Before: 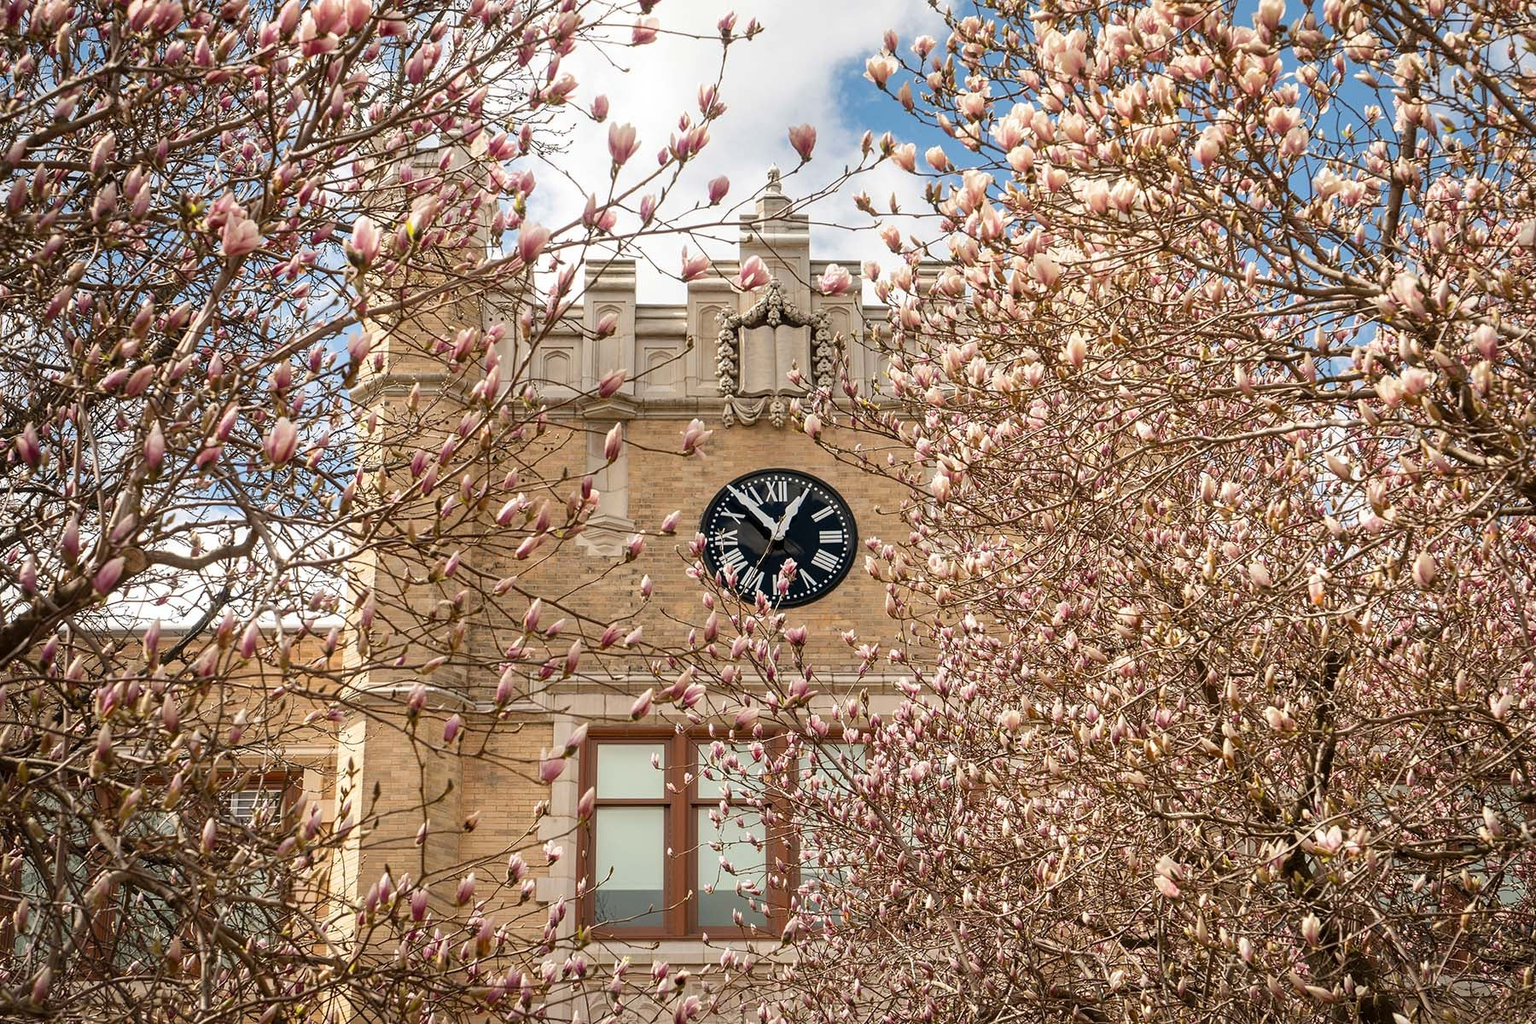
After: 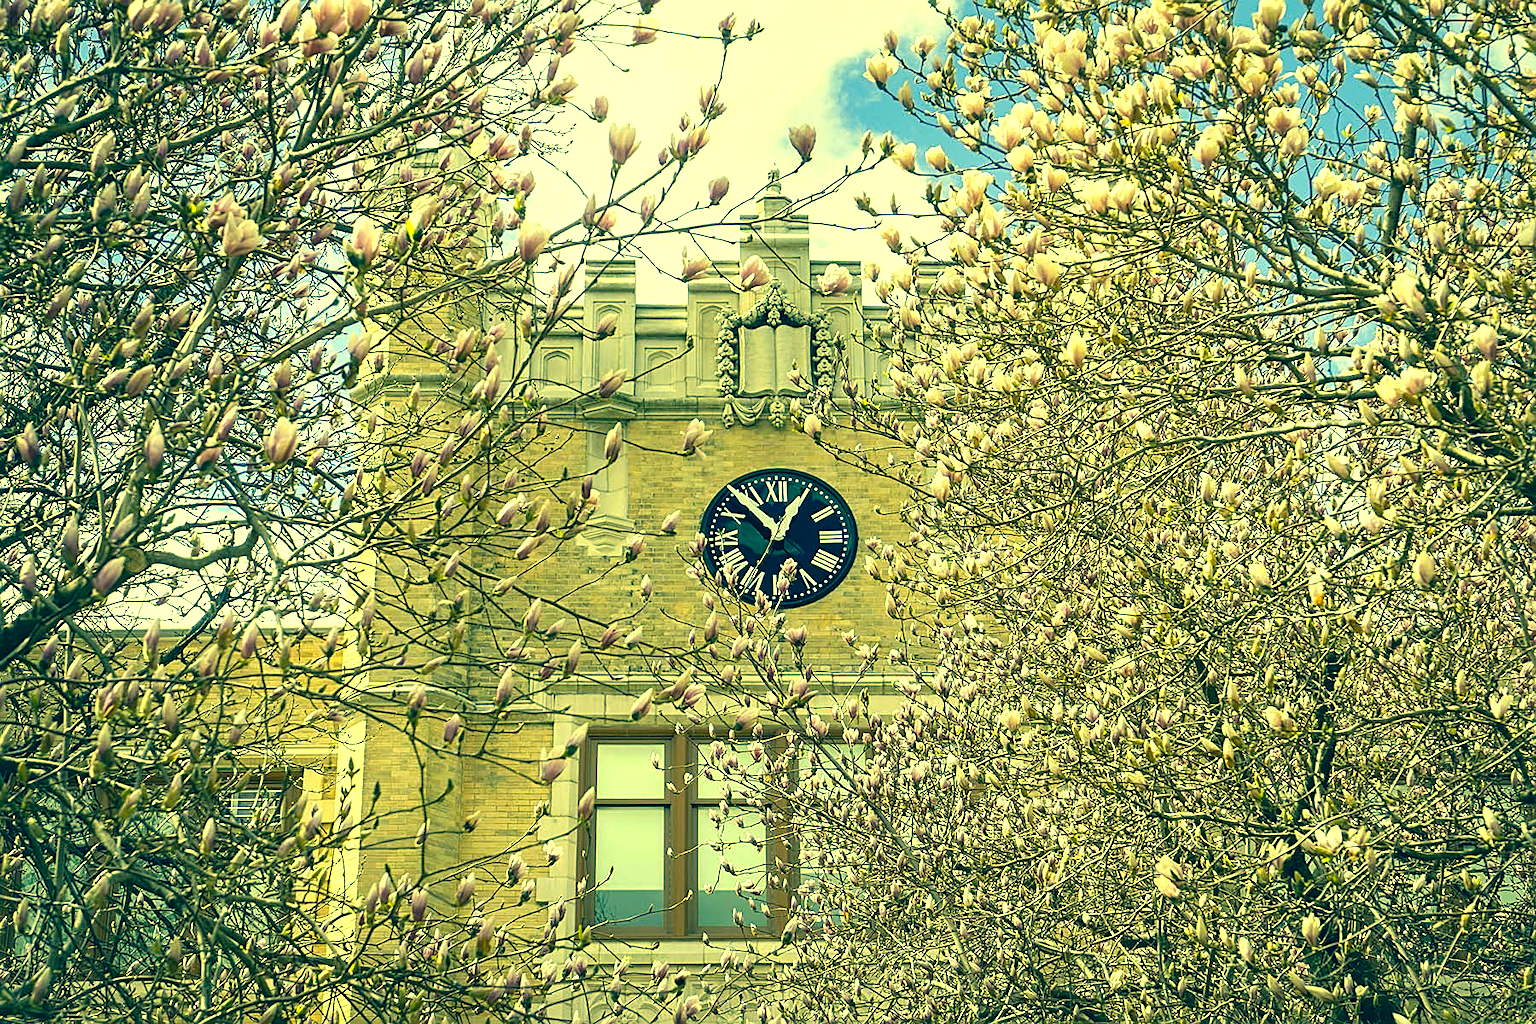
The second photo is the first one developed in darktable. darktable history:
exposure: exposure 0.648 EV, compensate exposure bias true, compensate highlight preservation false
sharpen: amount 0.539
color correction: highlights a* -15.24, highlights b* 39.82, shadows a* -39.67, shadows b* -26.75
